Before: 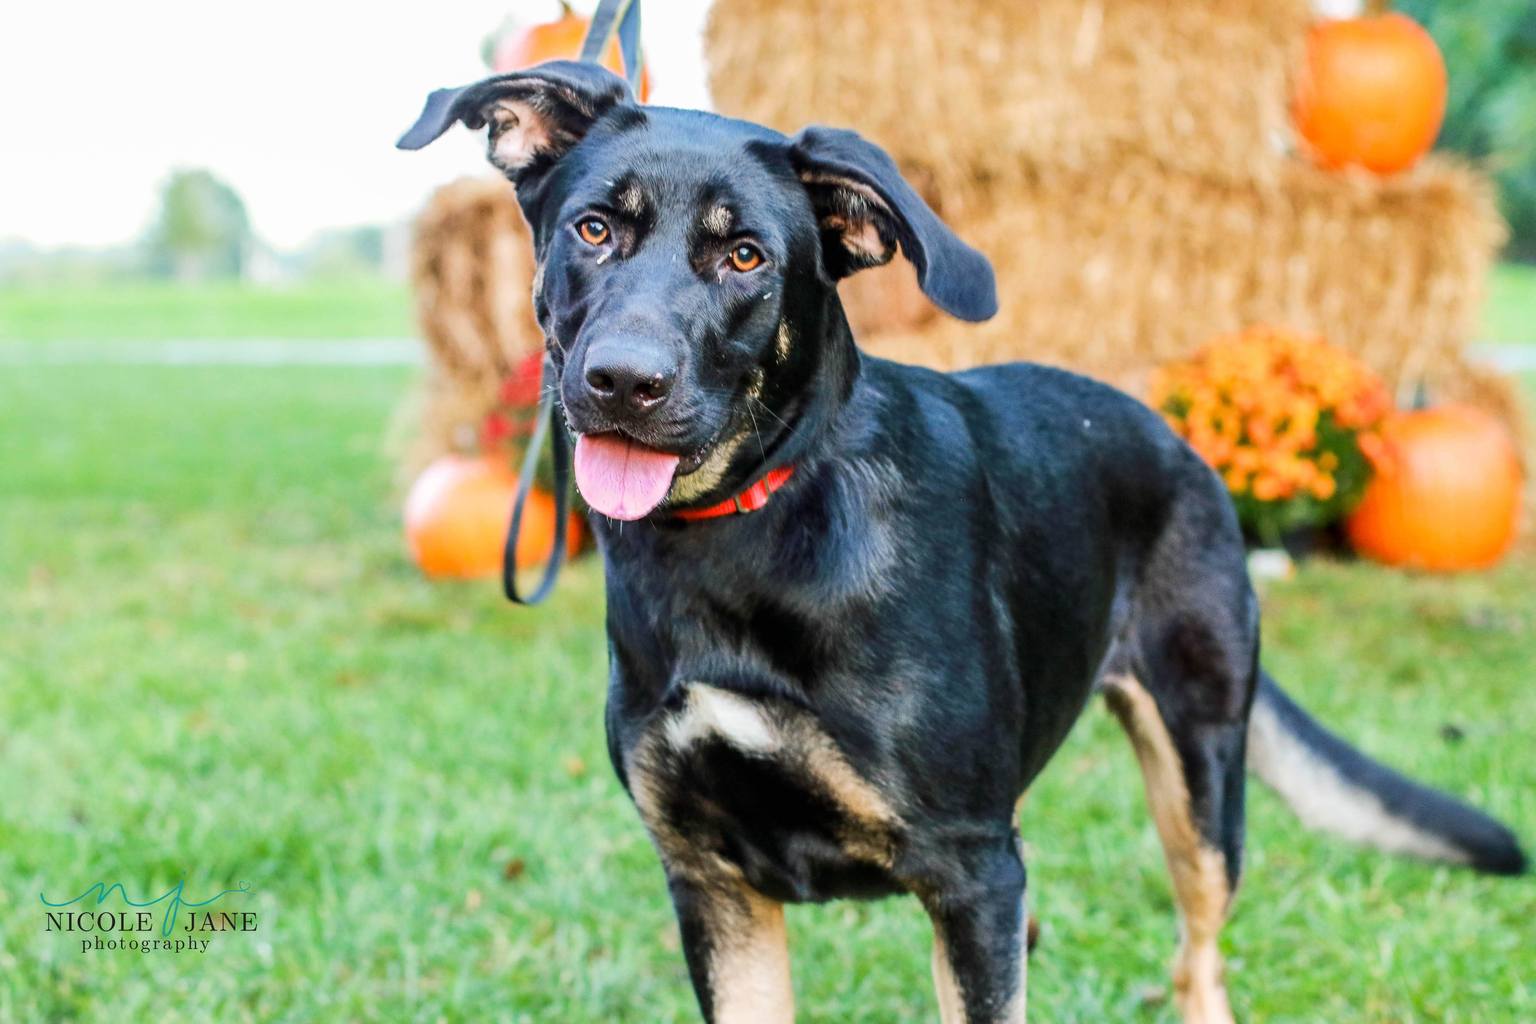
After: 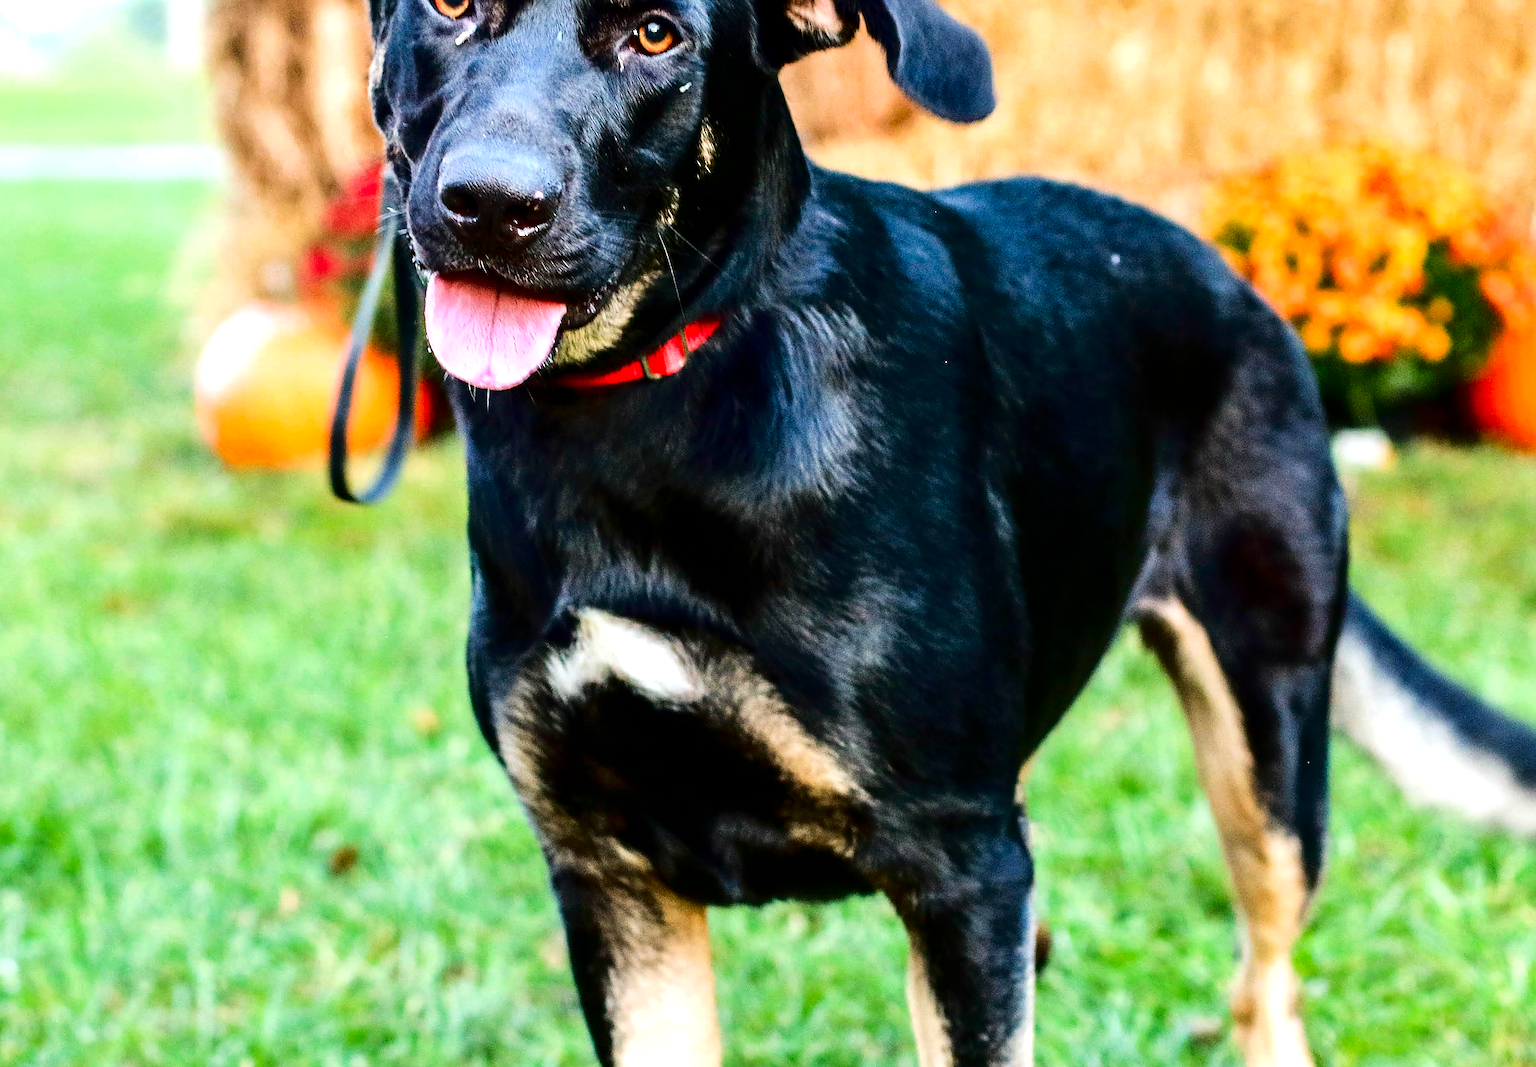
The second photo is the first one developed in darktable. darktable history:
base curve: curves: ch0 [(0, 0) (0.073, 0.04) (0.157, 0.139) (0.492, 0.492) (0.758, 0.758) (1, 1)]
crop: left 16.868%, top 22.581%, right 8.891%
contrast brightness saturation: contrast 0.129, brightness -0.236, saturation 0.14
sharpen: on, module defaults
exposure: black level correction 0.001, exposure 0.5 EV, compensate exposure bias true, compensate highlight preservation false
